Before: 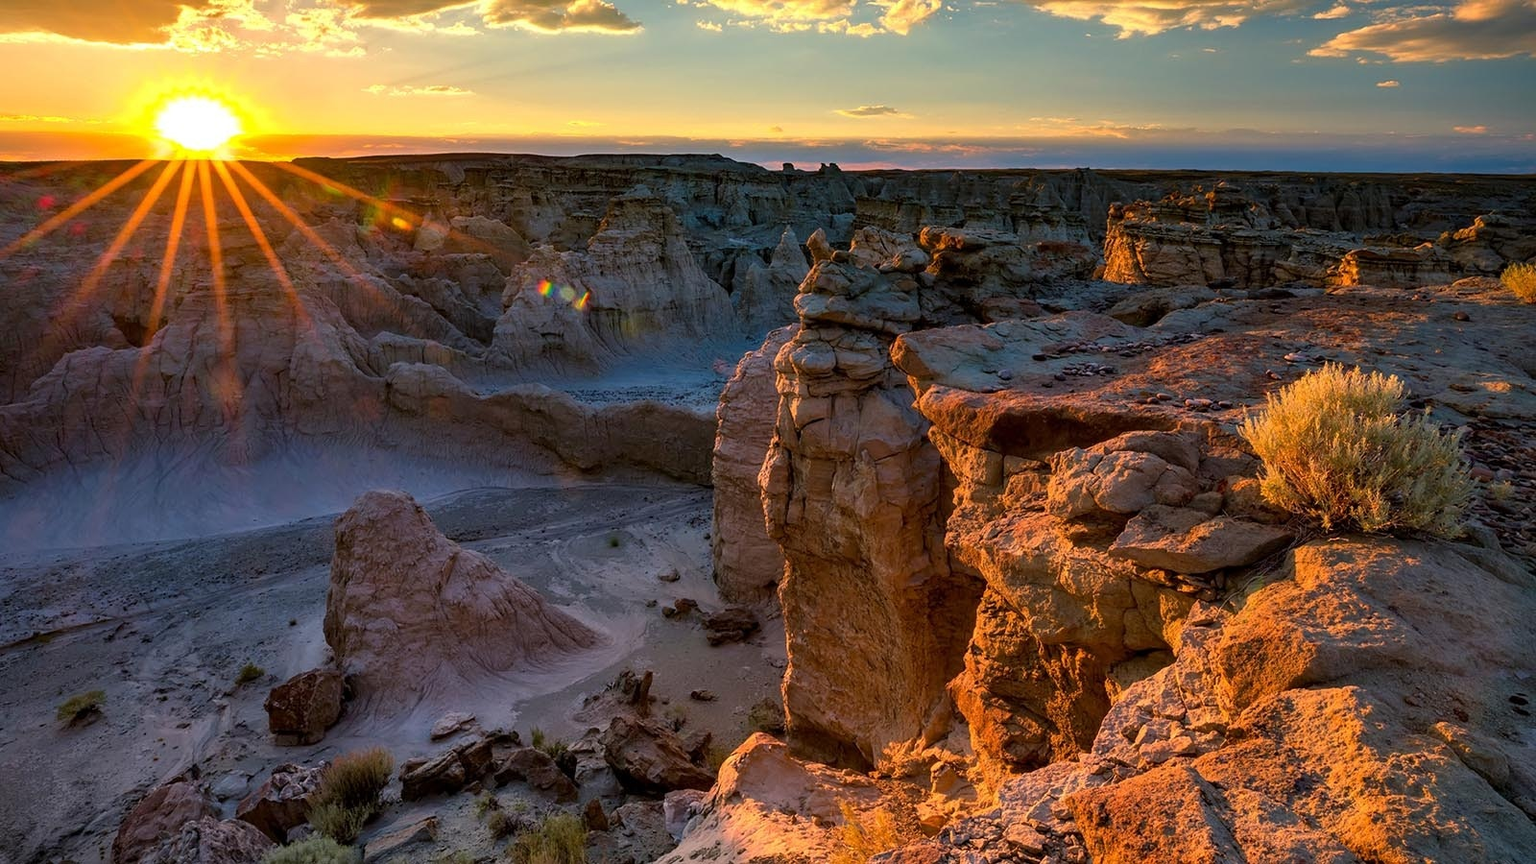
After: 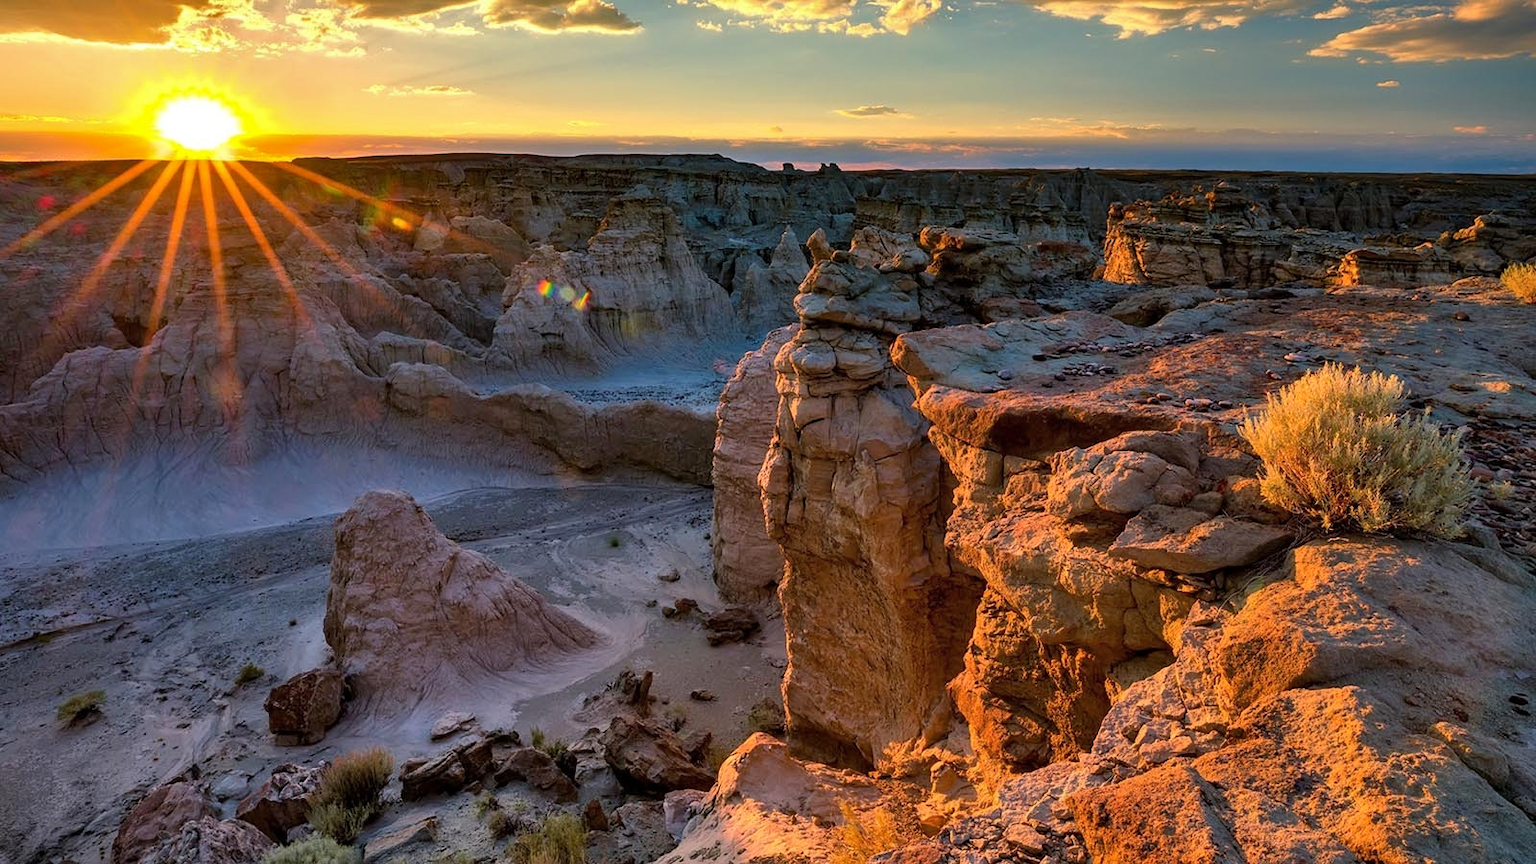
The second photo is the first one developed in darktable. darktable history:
shadows and highlights: shadows 47.47, highlights -42.32, soften with gaussian
